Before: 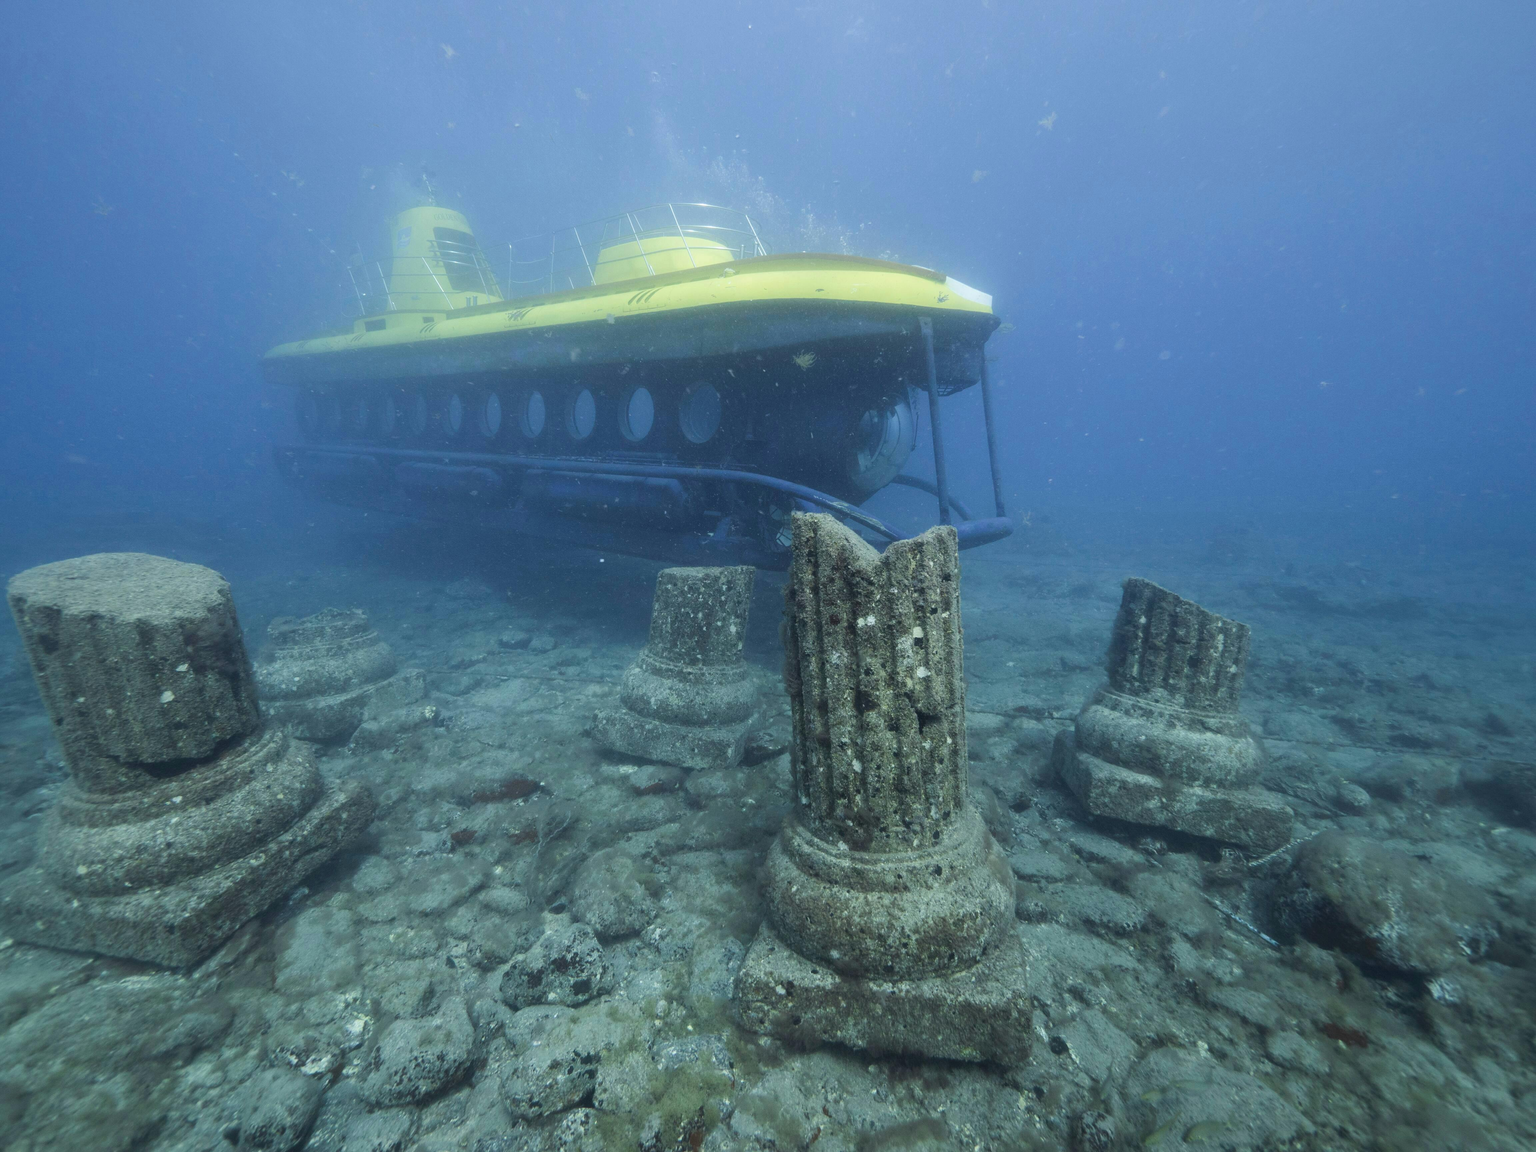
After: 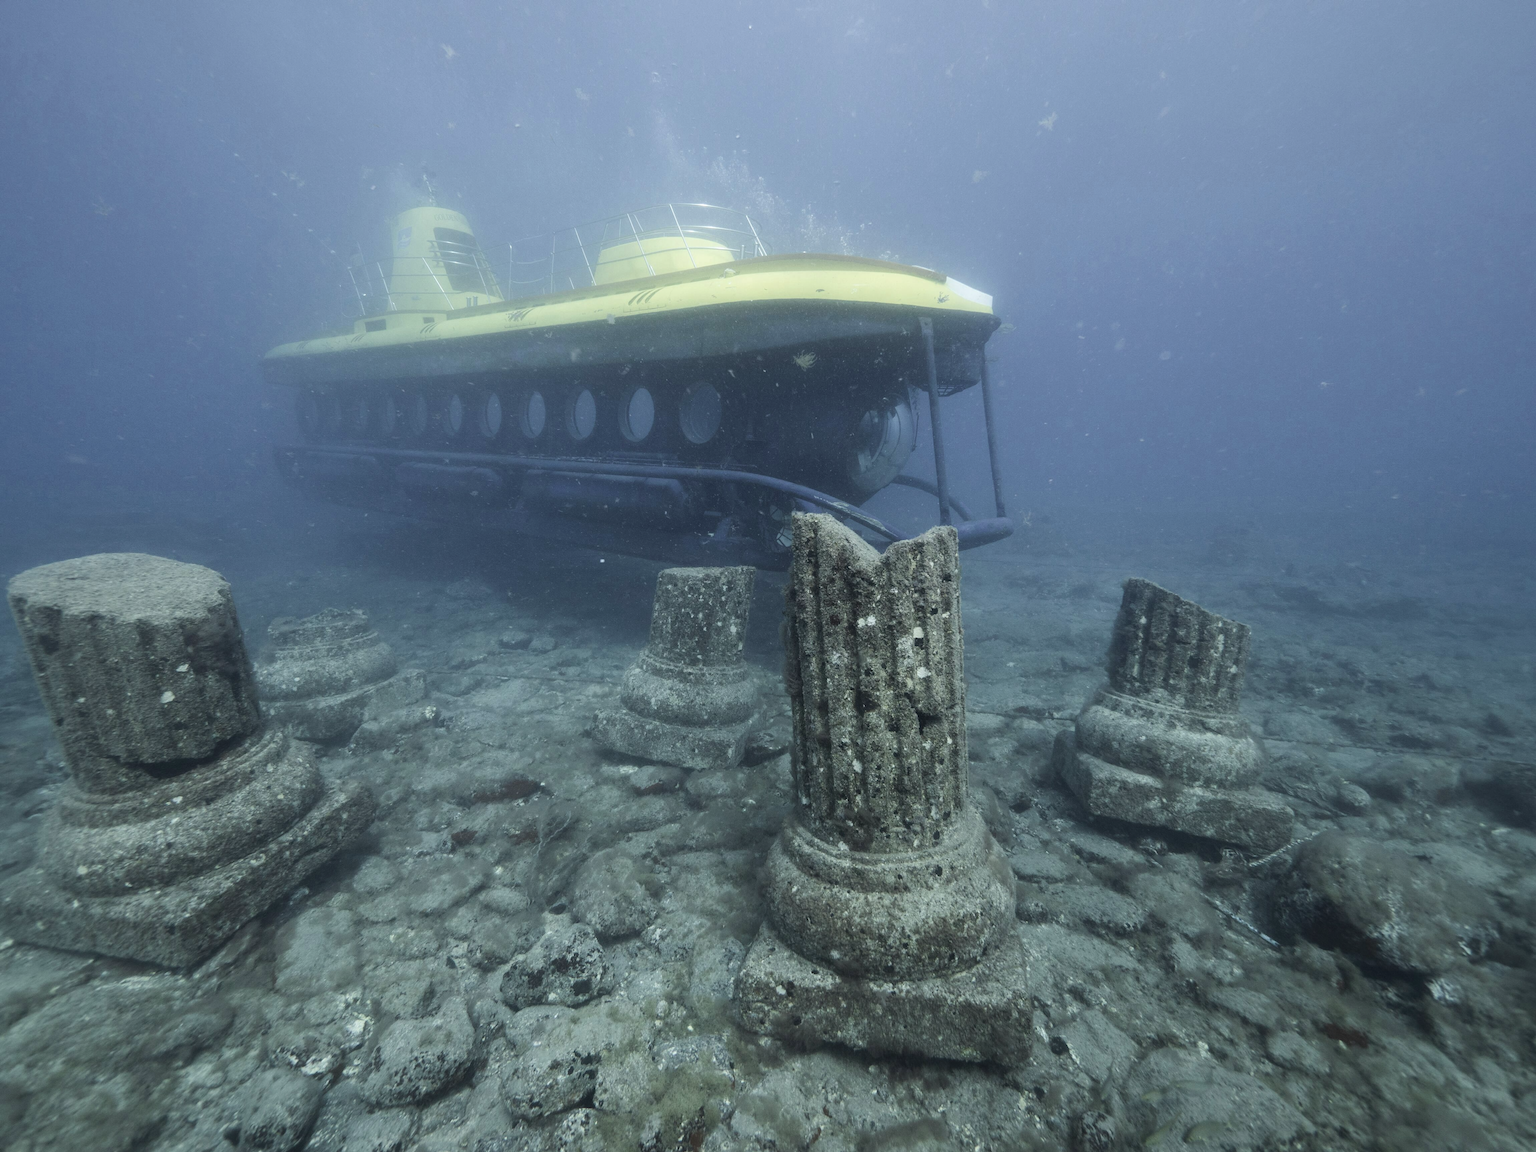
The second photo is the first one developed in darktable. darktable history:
tone equalizer: mask exposure compensation -0.513 EV
contrast brightness saturation: contrast 0.104, saturation -0.354
